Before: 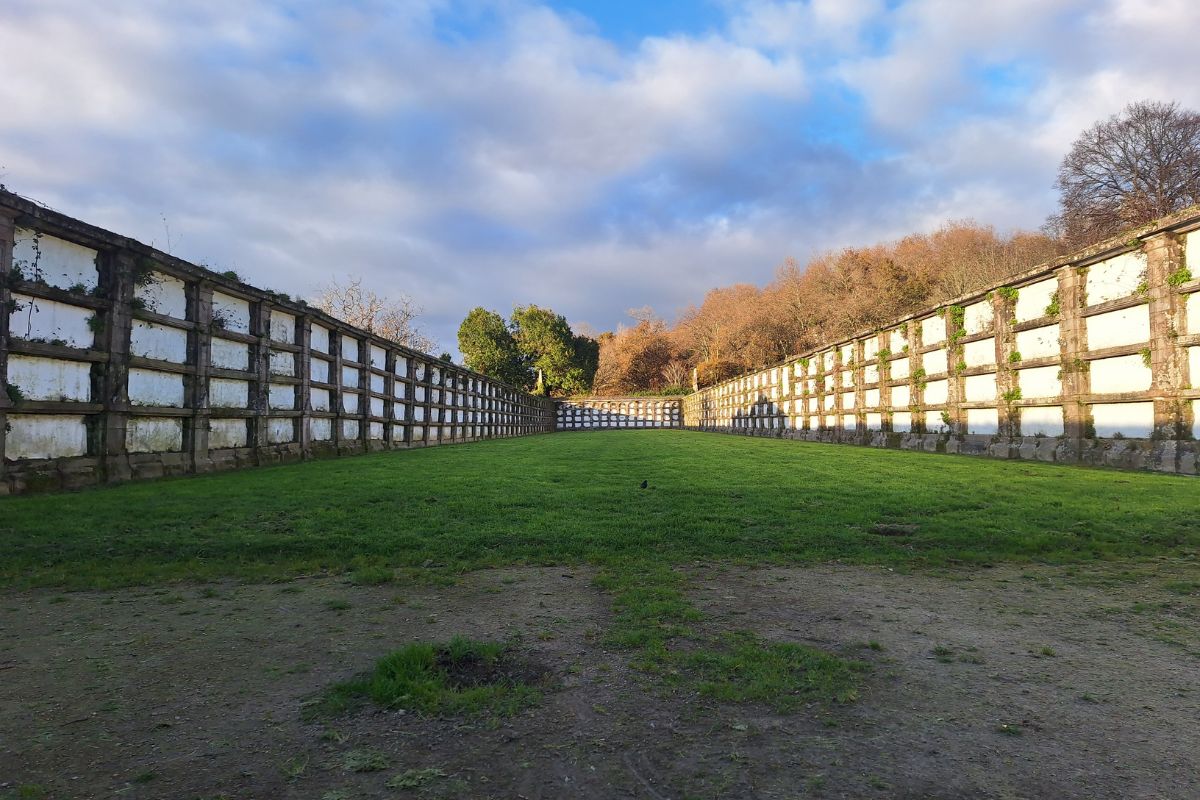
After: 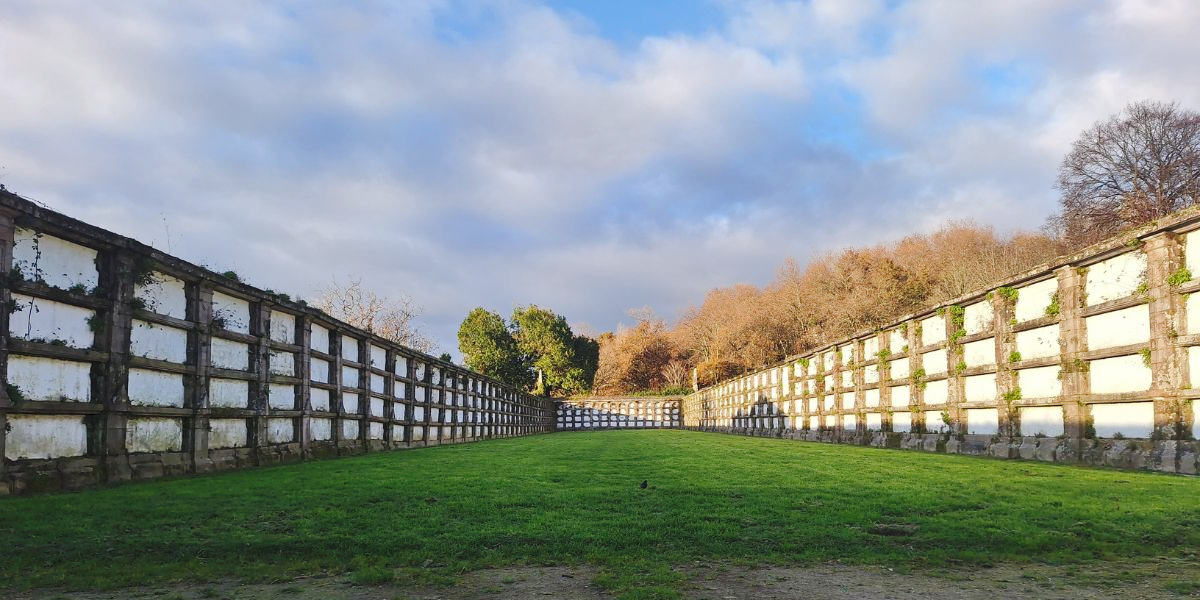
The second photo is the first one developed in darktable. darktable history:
tone curve: curves: ch0 [(0, 0) (0.003, 0.054) (0.011, 0.058) (0.025, 0.069) (0.044, 0.087) (0.069, 0.1) (0.1, 0.123) (0.136, 0.152) (0.177, 0.183) (0.224, 0.234) (0.277, 0.291) (0.335, 0.367) (0.399, 0.441) (0.468, 0.524) (0.543, 0.6) (0.623, 0.673) (0.709, 0.744) (0.801, 0.812) (0.898, 0.89) (1, 1)], preserve colors none
crop: bottom 24.985%
